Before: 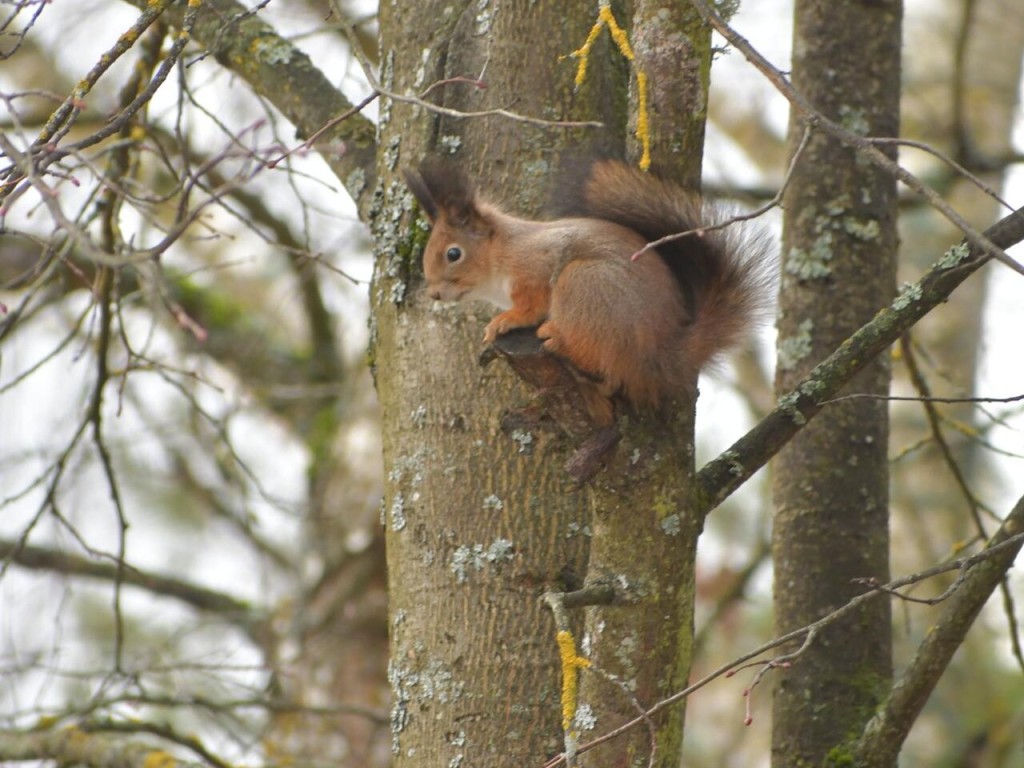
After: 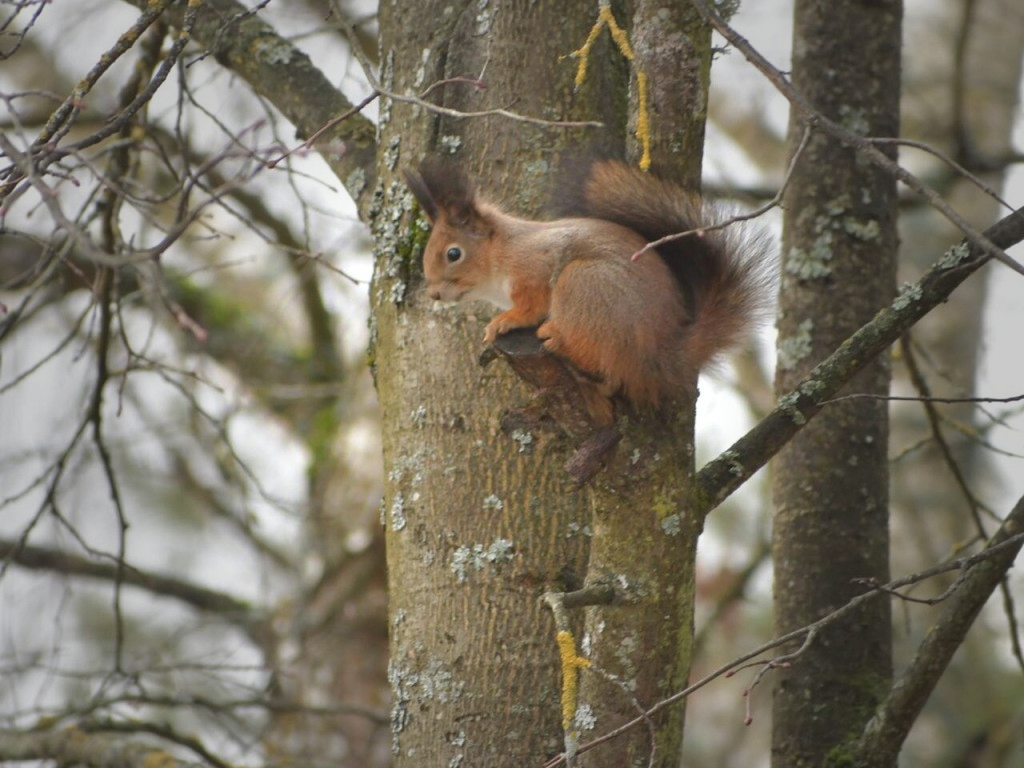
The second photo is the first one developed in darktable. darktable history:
vignetting: fall-off start 40.08%, fall-off radius 41.28%, brightness -0.411, saturation -0.289
